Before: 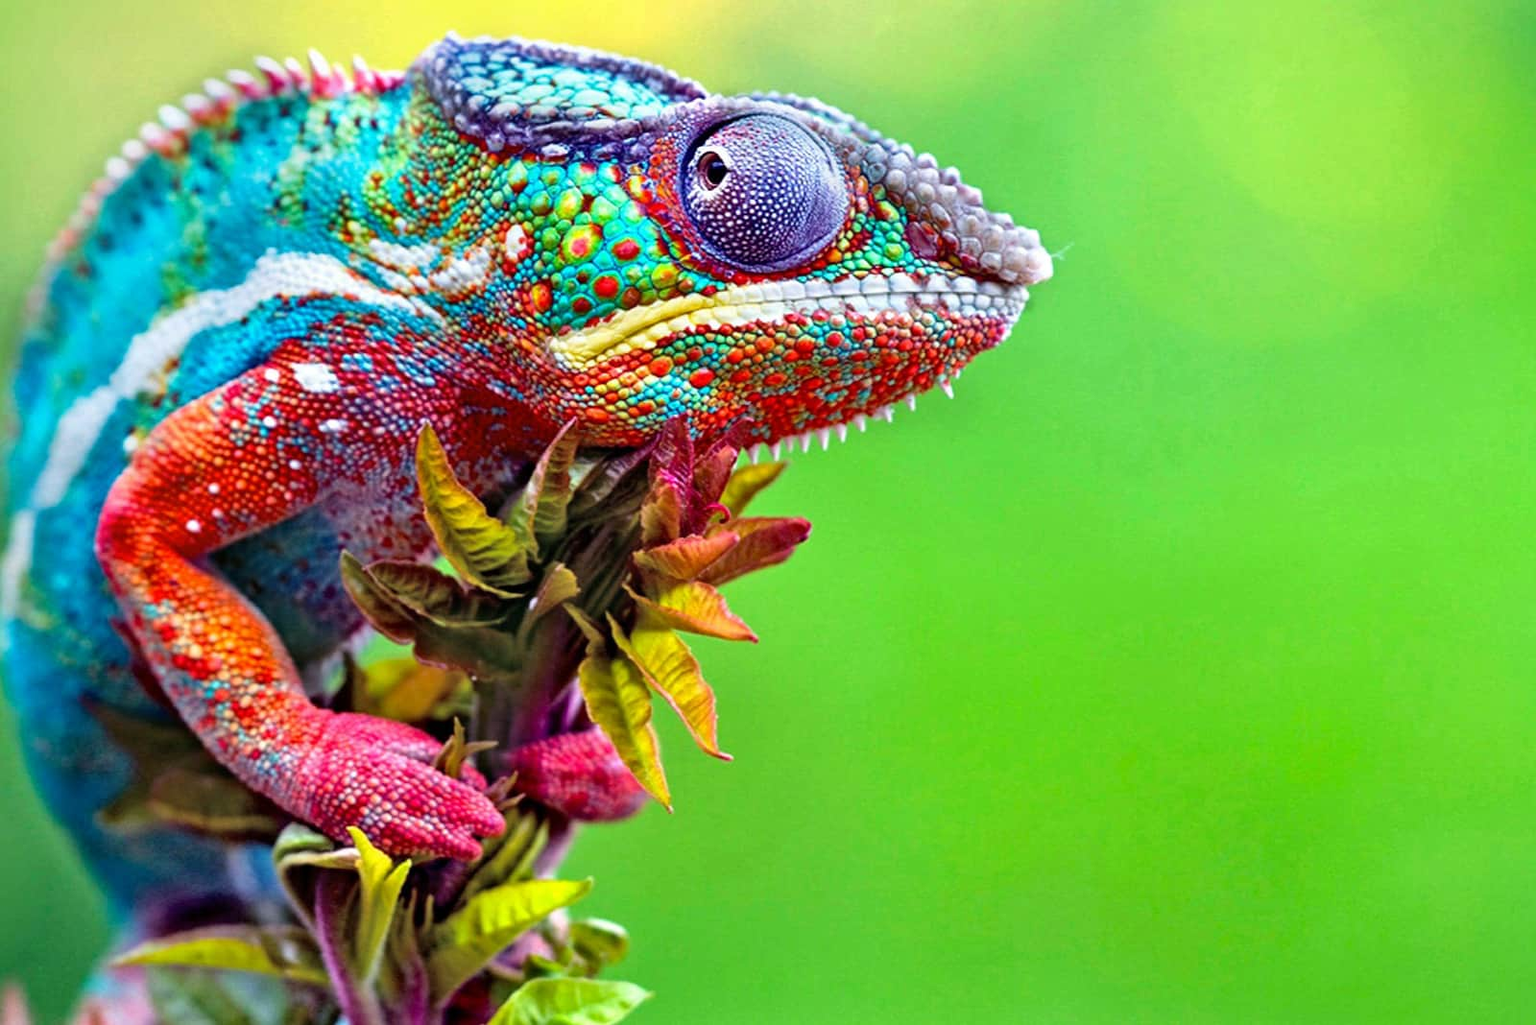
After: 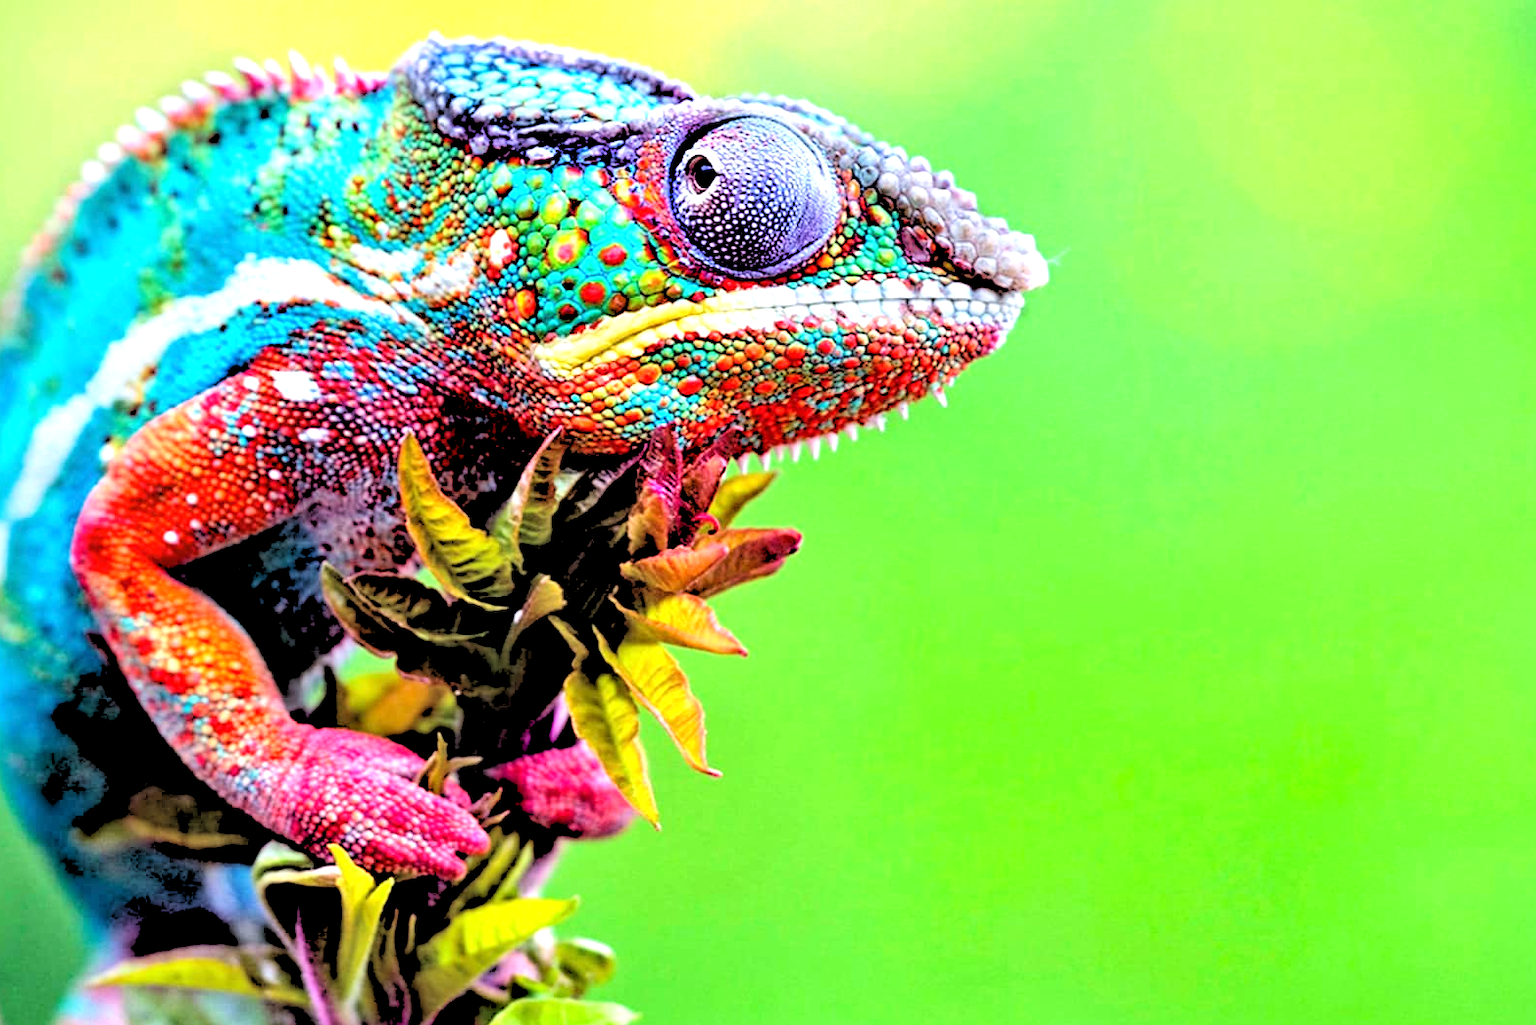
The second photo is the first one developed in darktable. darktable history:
tone equalizer: -8 EV -0.75 EV, -7 EV -0.7 EV, -6 EV -0.6 EV, -5 EV -0.4 EV, -3 EV 0.4 EV, -2 EV 0.6 EV, -1 EV 0.7 EV, +0 EV 0.75 EV, edges refinement/feathering 500, mask exposure compensation -1.57 EV, preserve details no
rgb levels: levels [[0.027, 0.429, 0.996], [0, 0.5, 1], [0, 0.5, 1]]
crop: left 1.743%, right 0.268%, bottom 2.011%
